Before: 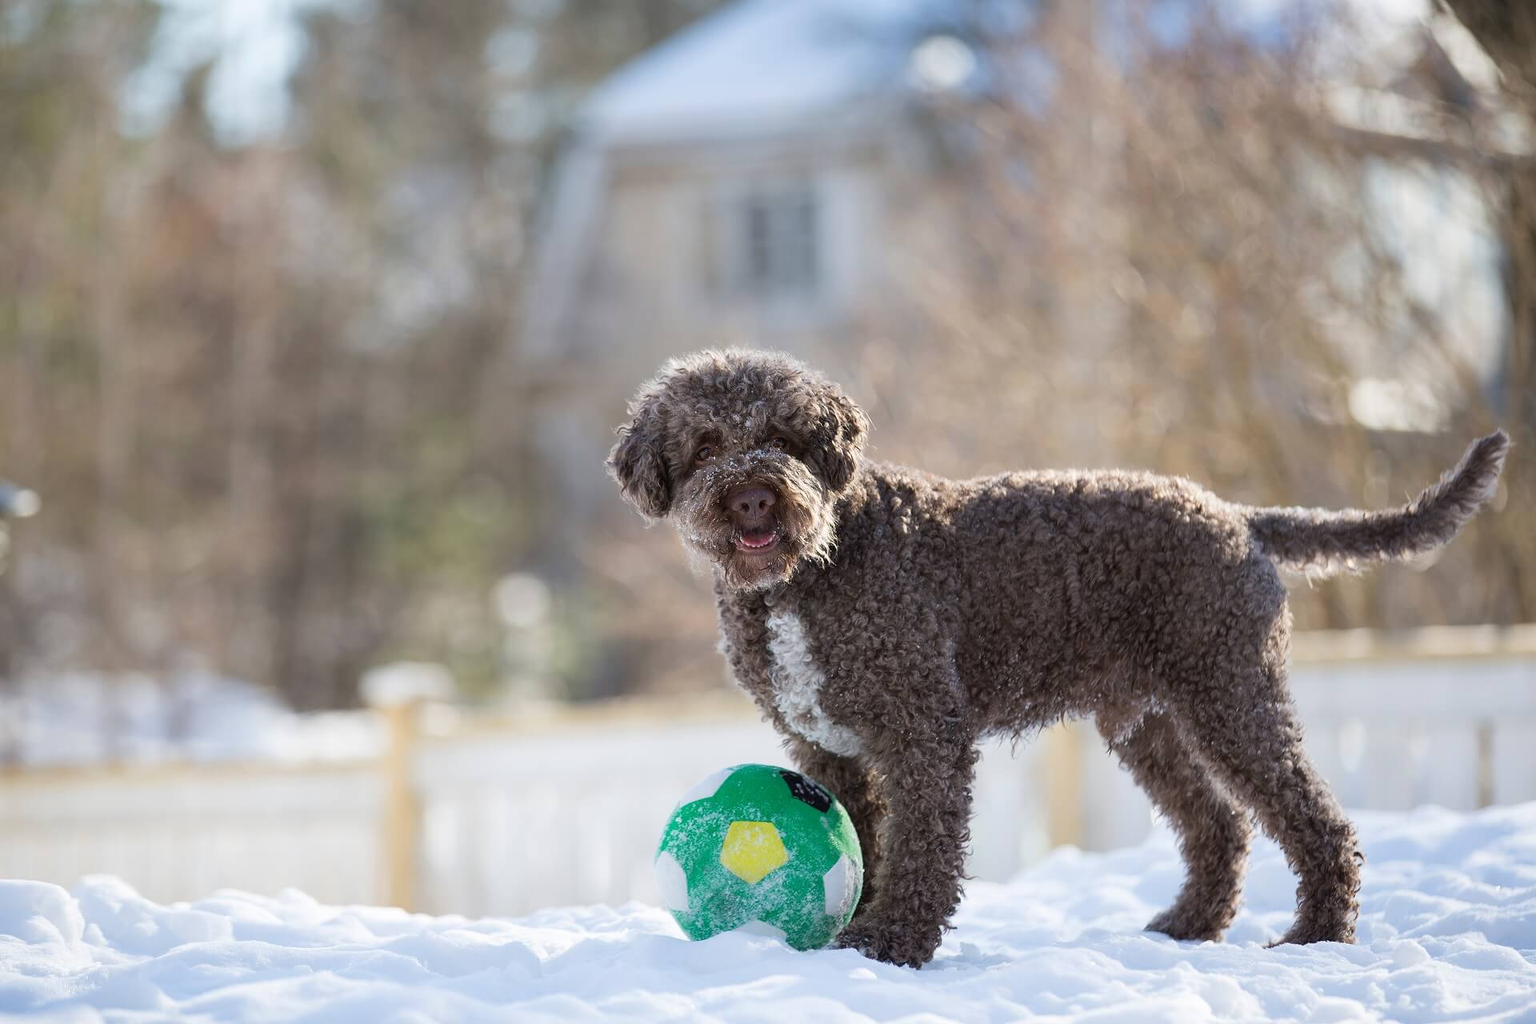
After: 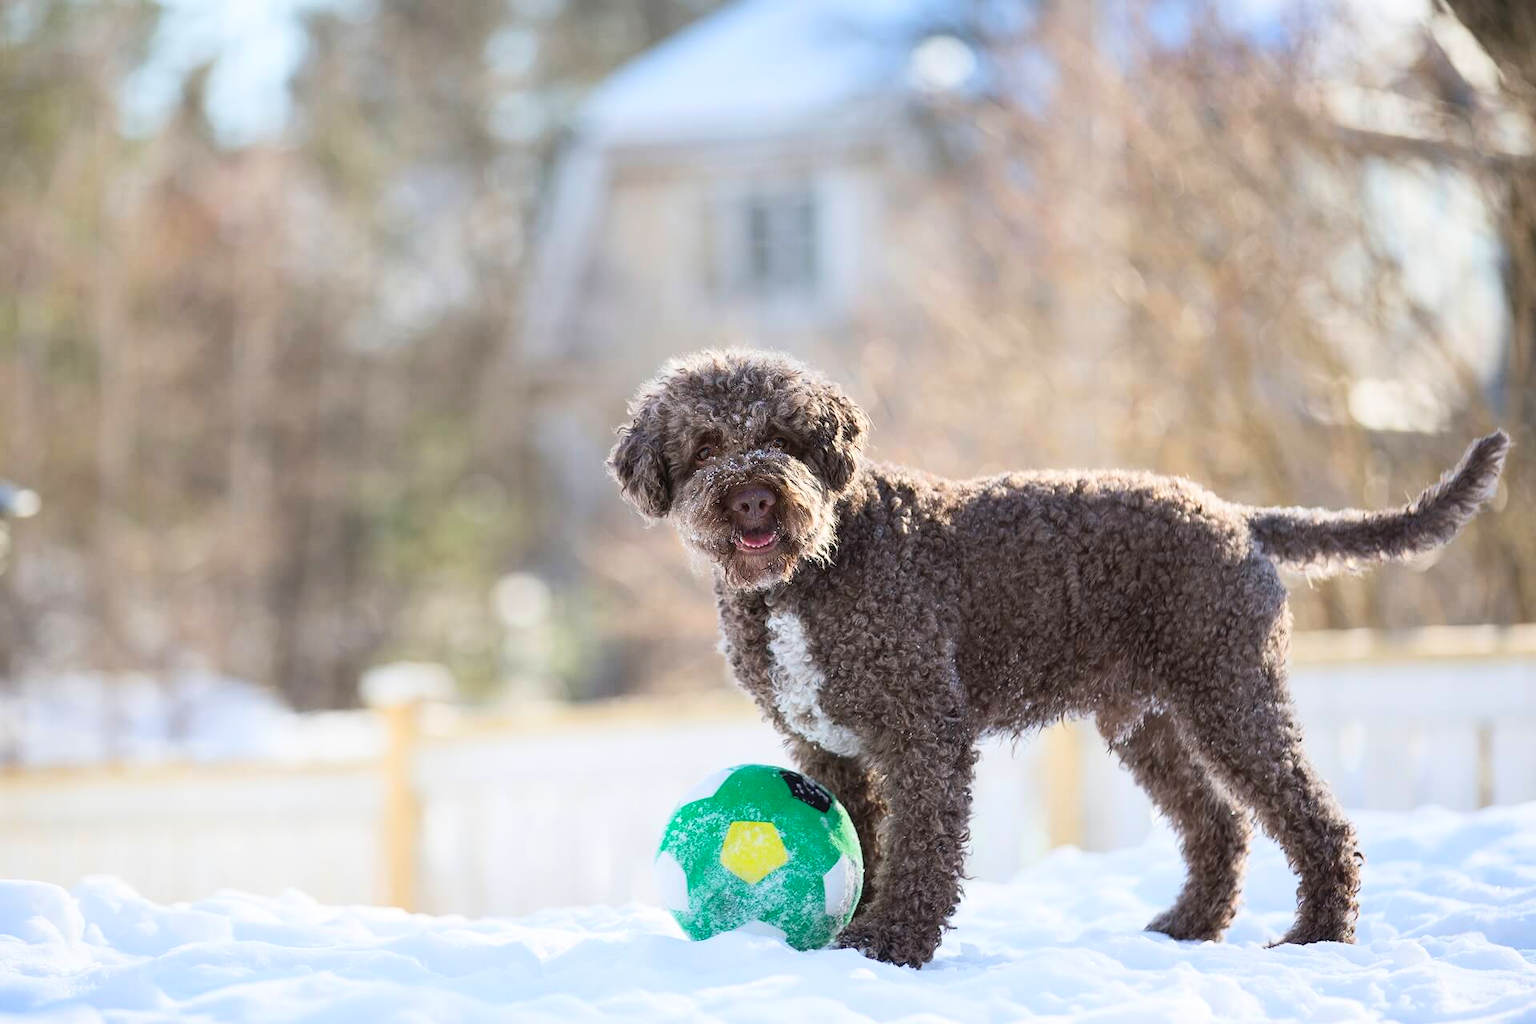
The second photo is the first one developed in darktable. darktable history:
contrast brightness saturation: contrast 0.201, brightness 0.167, saturation 0.228
